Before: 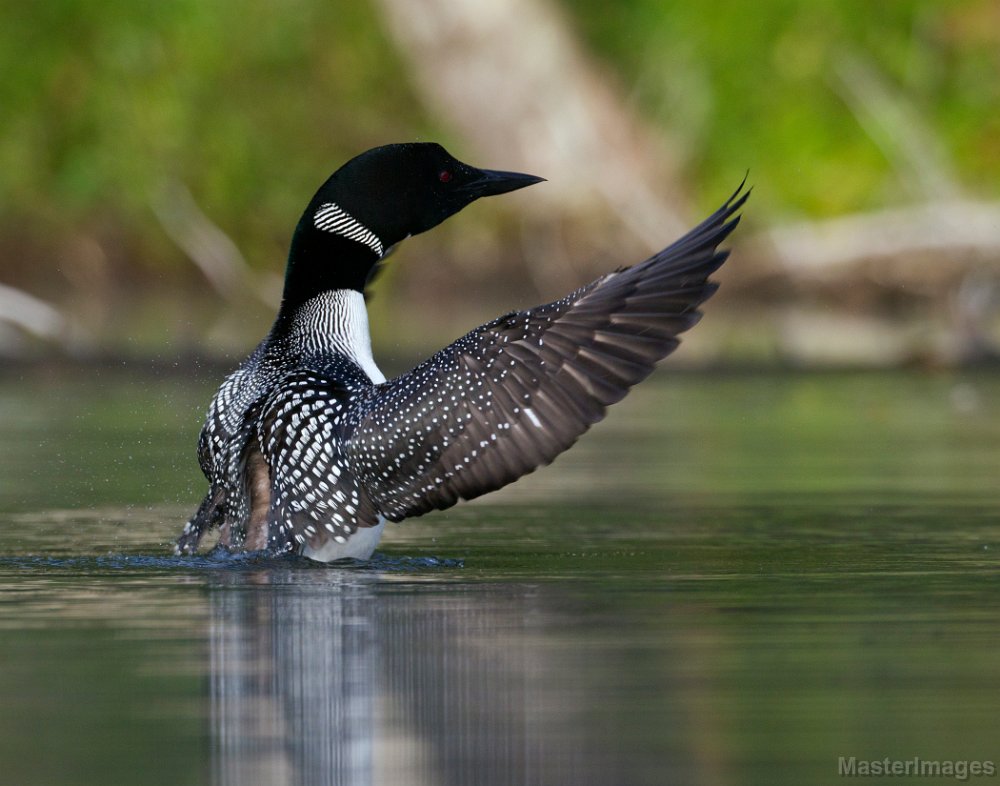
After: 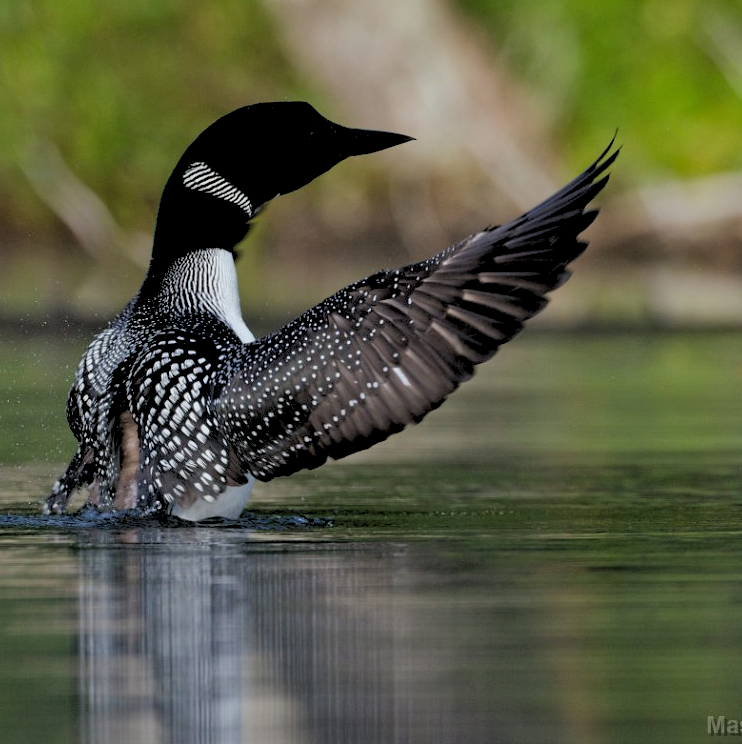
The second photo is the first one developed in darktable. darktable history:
tone equalizer: -8 EV 0.25 EV, -7 EV 0.417 EV, -6 EV 0.417 EV, -5 EV 0.25 EV, -3 EV -0.25 EV, -2 EV -0.417 EV, -1 EV -0.417 EV, +0 EV -0.25 EV, edges refinement/feathering 500, mask exposure compensation -1.57 EV, preserve details guided filter
crop and rotate: left 13.15%, top 5.251%, right 12.609%
rgb levels: levels [[0.029, 0.461, 0.922], [0, 0.5, 1], [0, 0.5, 1]]
